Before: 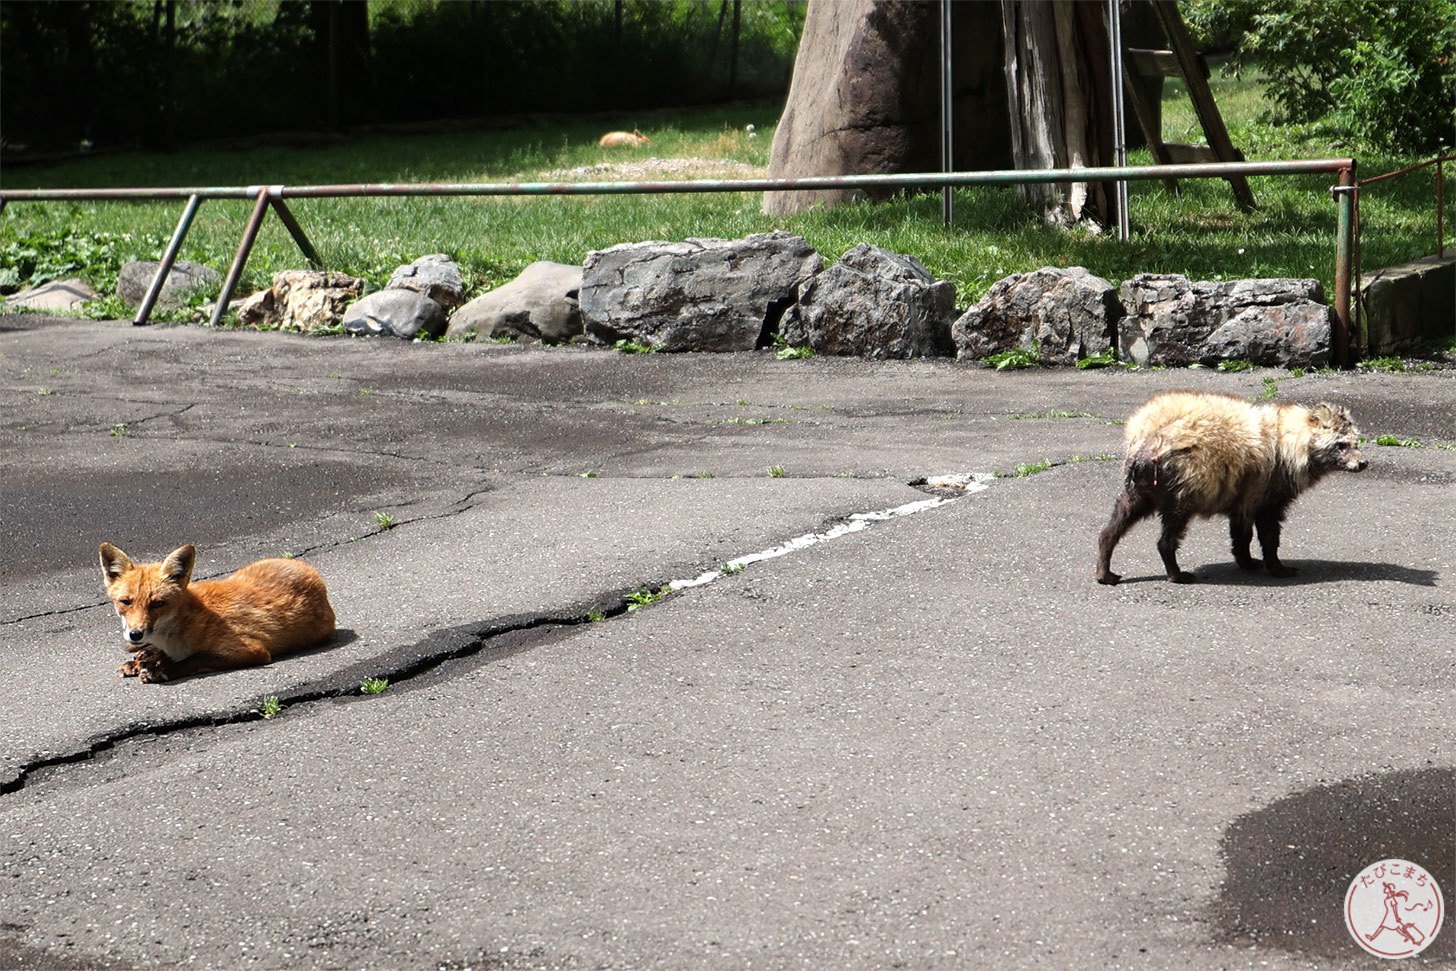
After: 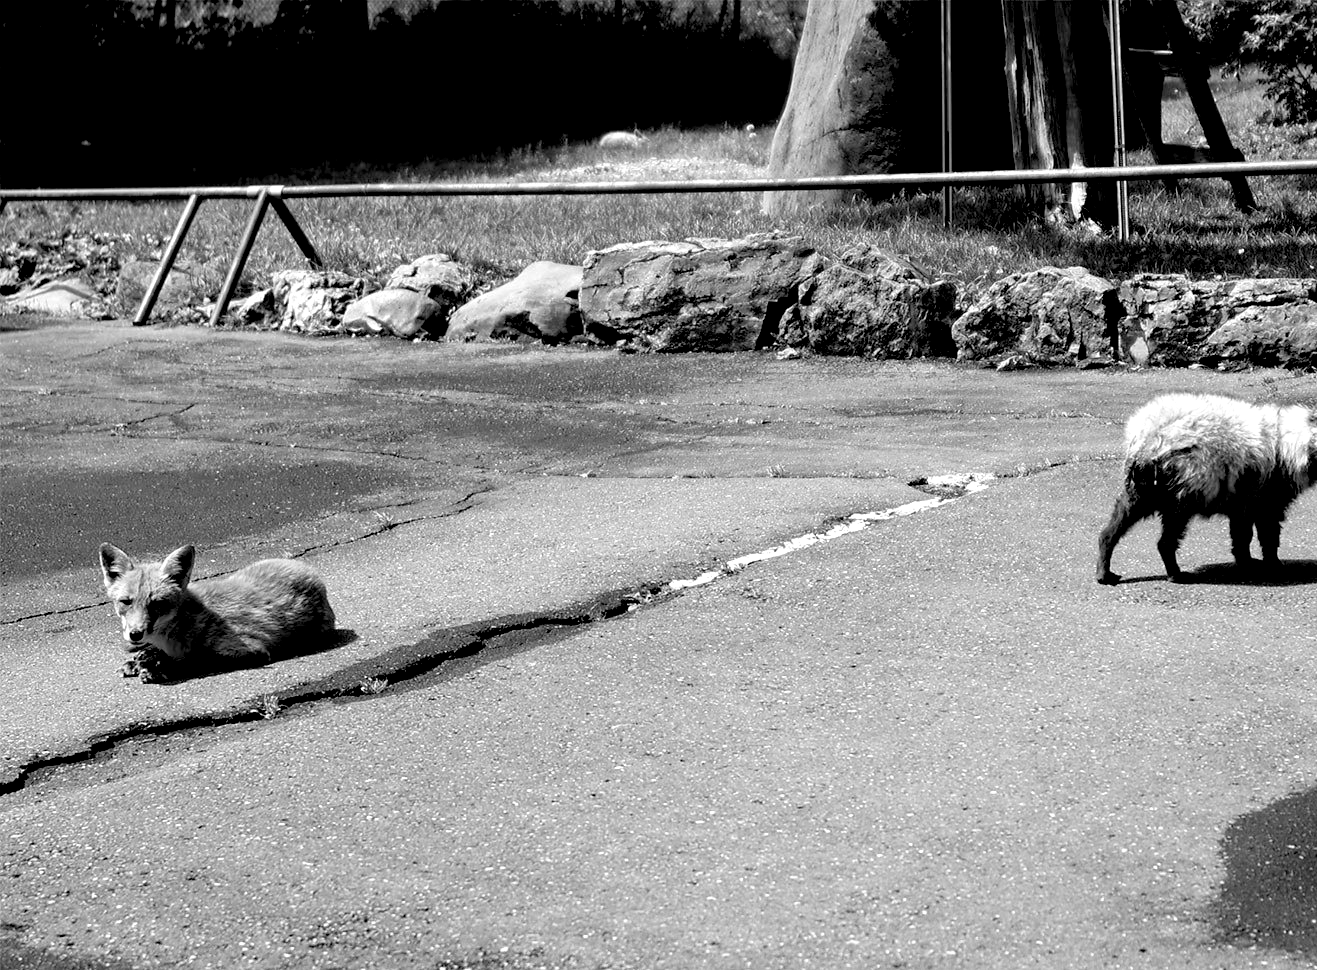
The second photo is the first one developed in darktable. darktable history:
monochrome: on, module defaults
exposure: black level correction 0.025, exposure 0.182 EV, compensate highlight preservation false
crop: right 9.509%, bottom 0.031%
color correction: saturation 1.1
rotate and perspective: crop left 0, crop top 0
